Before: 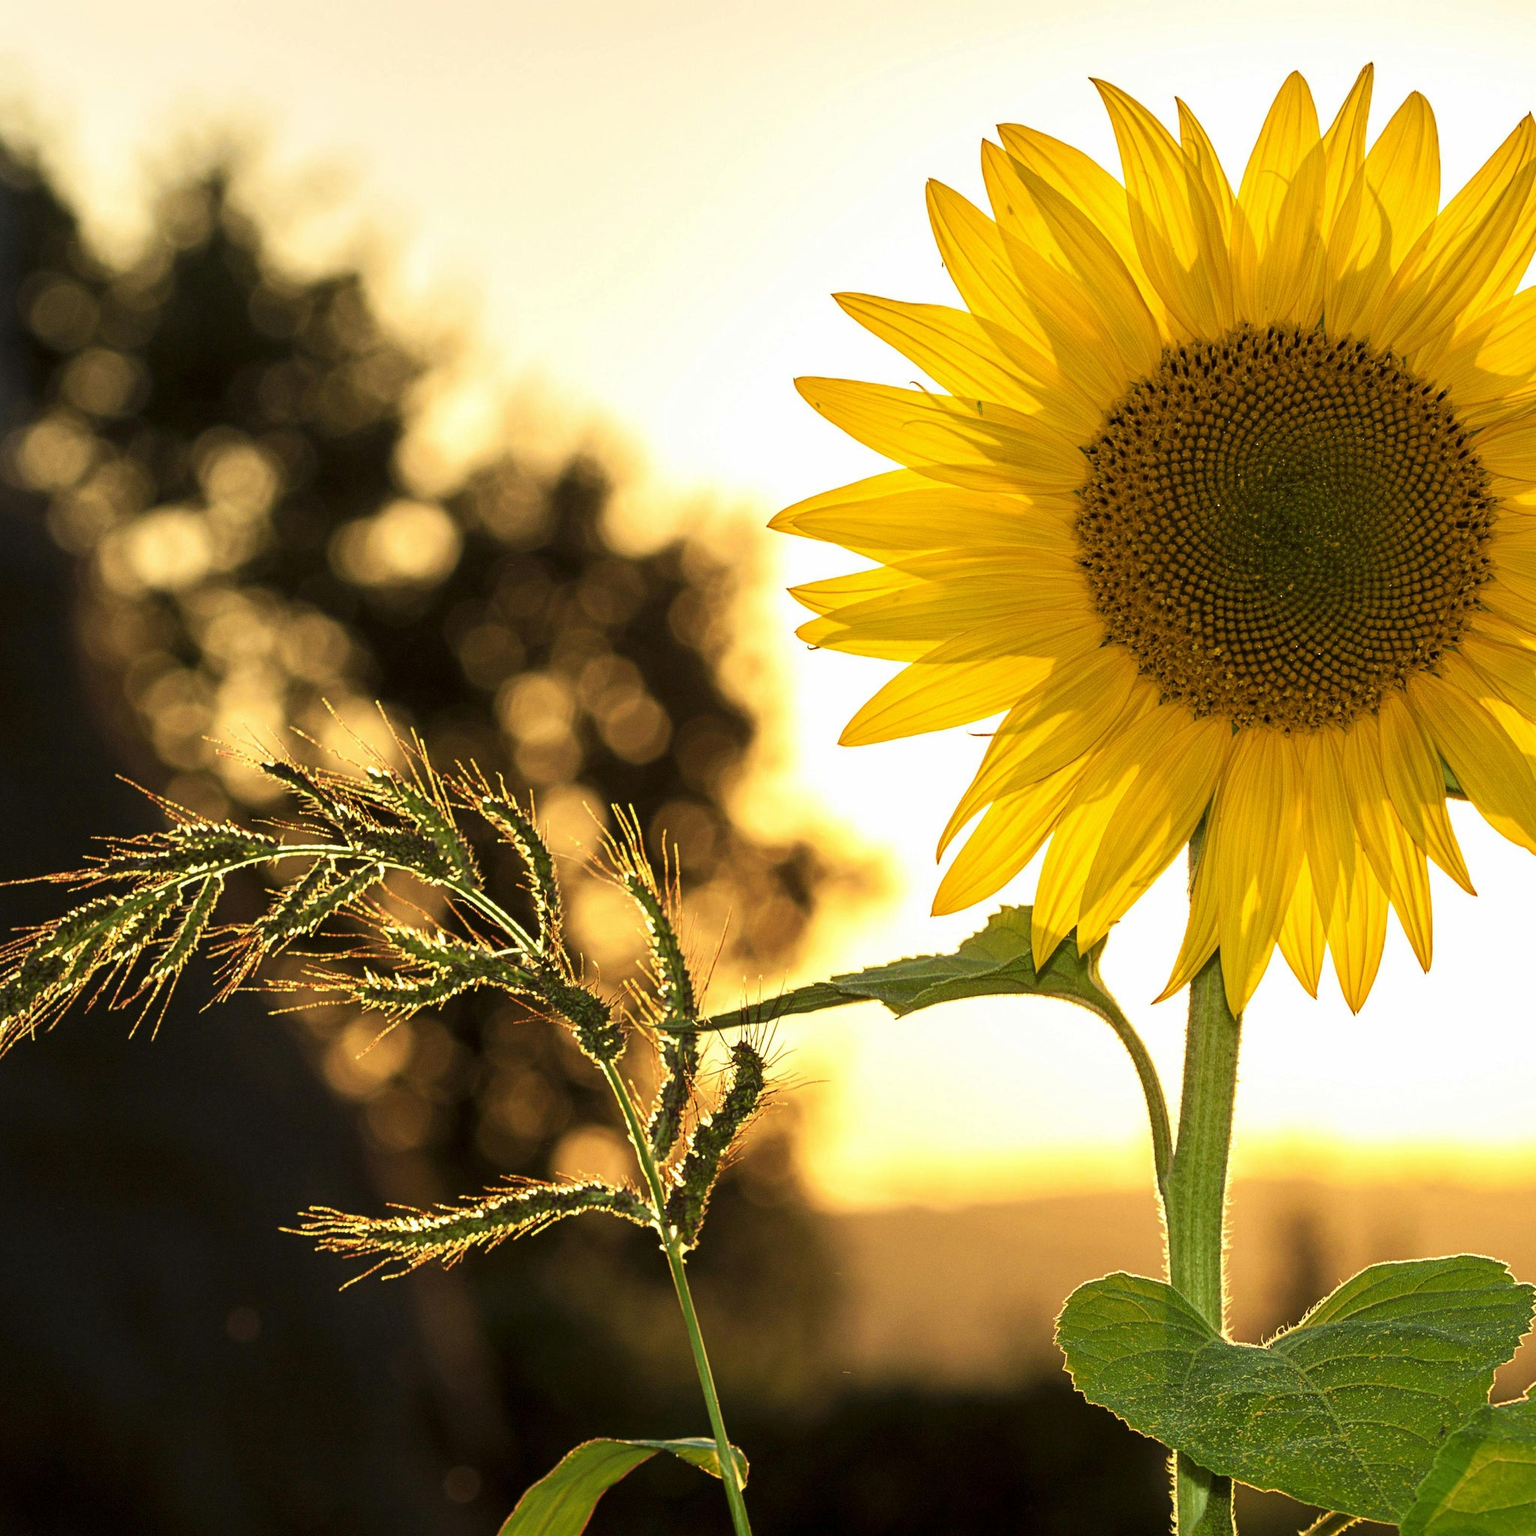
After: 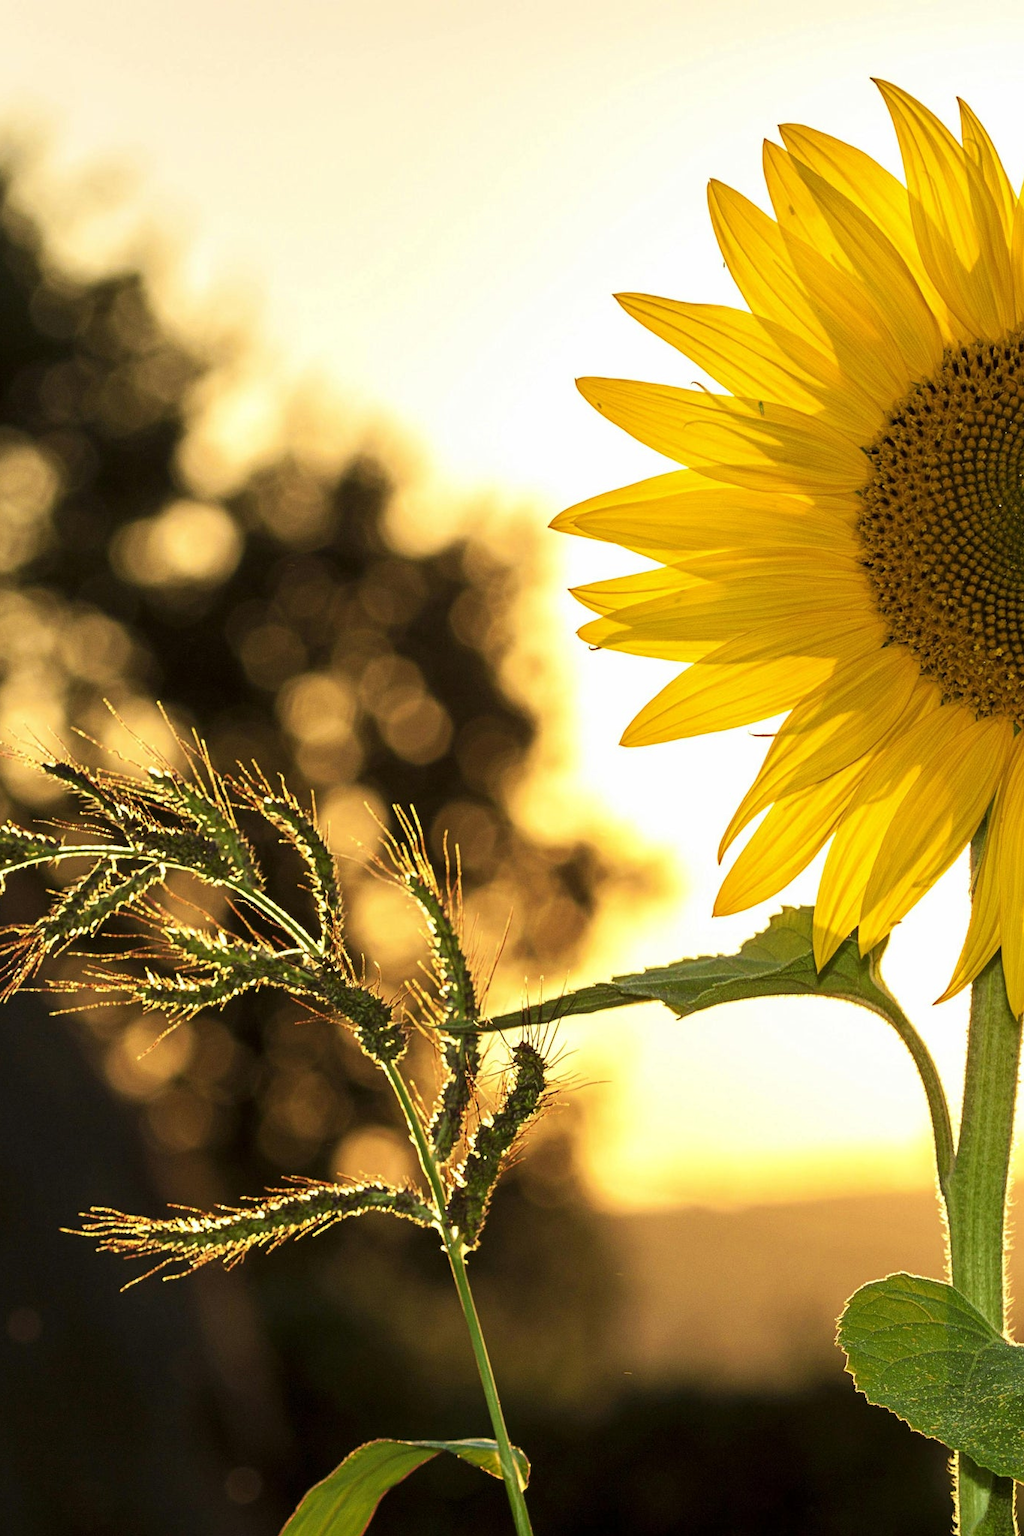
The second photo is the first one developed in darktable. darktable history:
color zones: curves: ch0 [(0.068, 0.464) (0.25, 0.5) (0.48, 0.508) (0.75, 0.536) (0.886, 0.476) (0.967, 0.456)]; ch1 [(0.066, 0.456) (0.25, 0.5) (0.616, 0.508) (0.746, 0.56) (0.934, 0.444)]
crop and rotate: left 14.292%, right 19.041%
